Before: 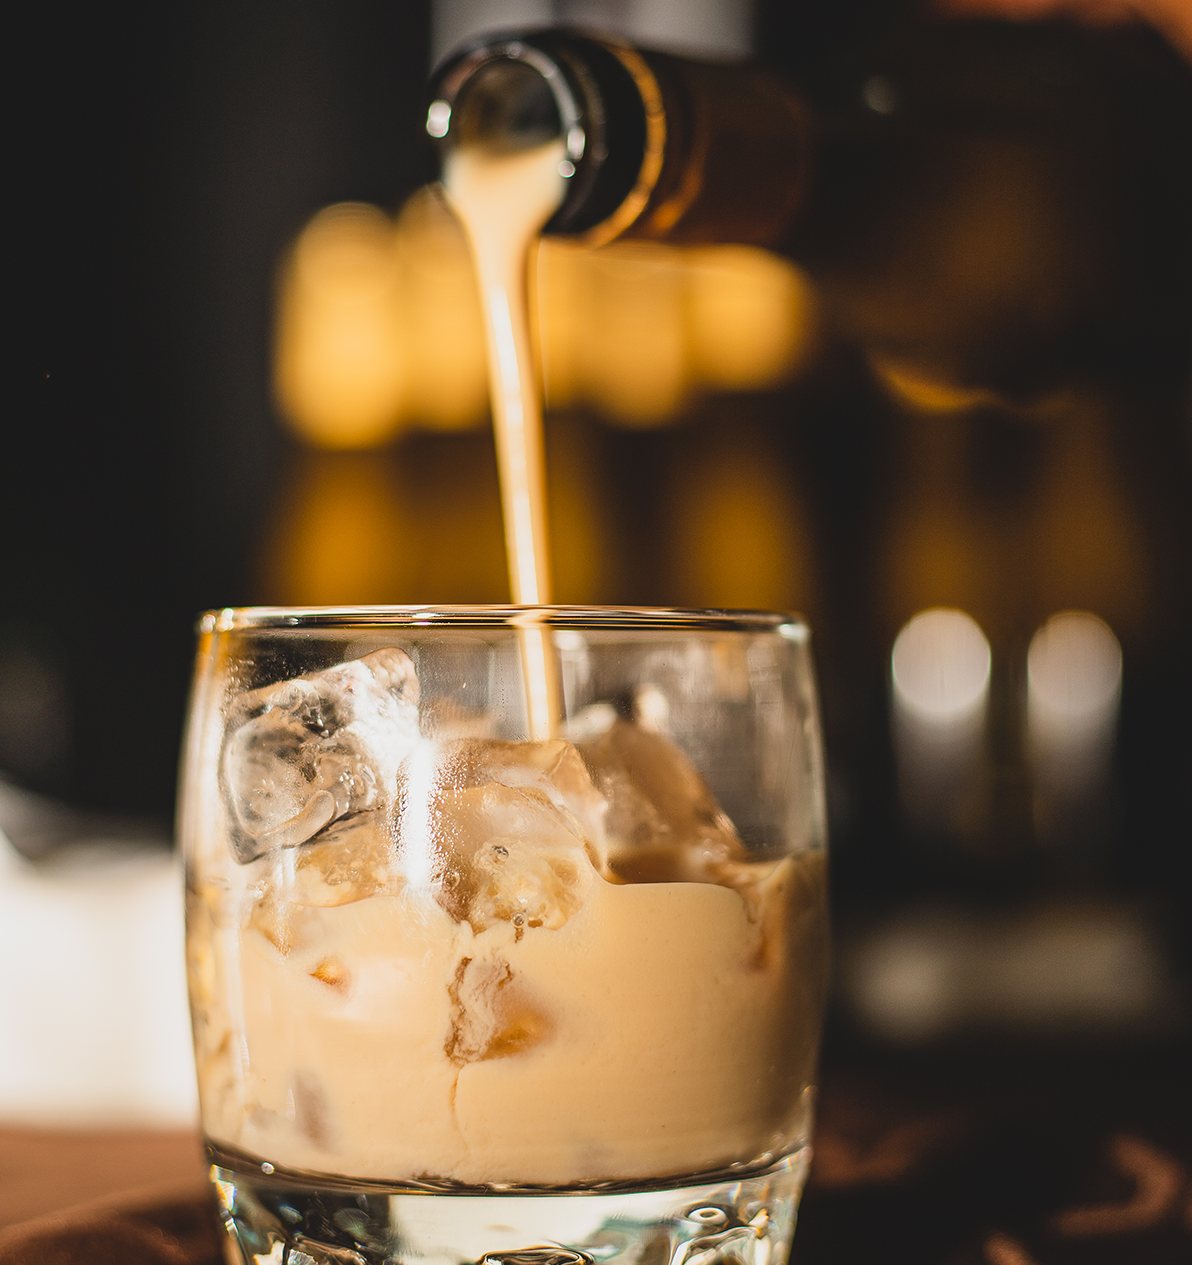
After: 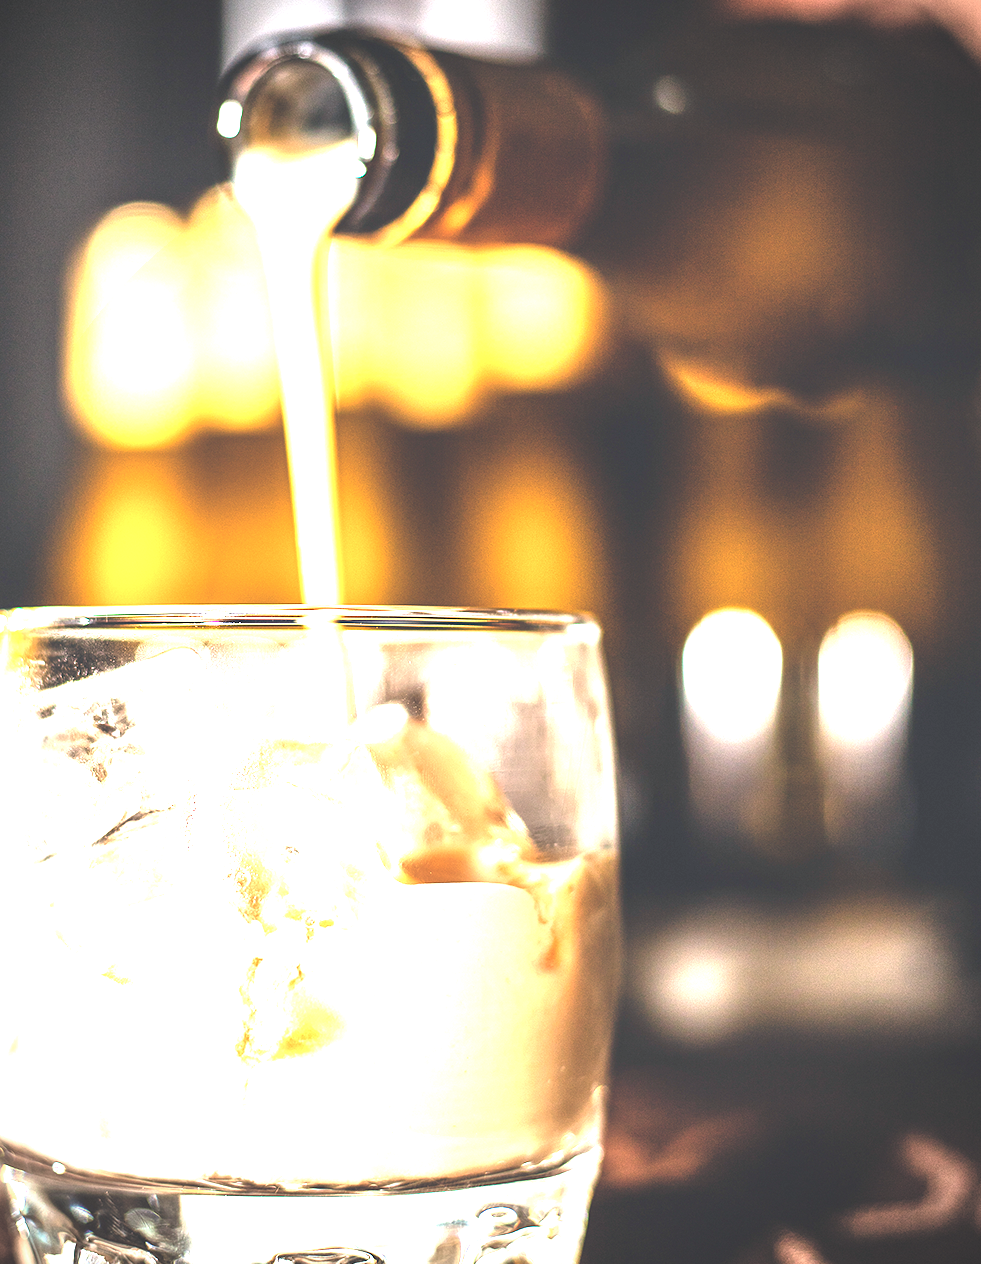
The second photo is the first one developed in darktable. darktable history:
color calibration: x 0.37, y 0.382, temperature 4316.98 K
crop: left 17.606%, bottom 0.038%
local contrast: highlights 104%, shadows 99%, detail 119%, midtone range 0.2
exposure: black level correction 0.001, exposure 2.63 EV, compensate exposure bias true, compensate highlight preservation false
color correction: highlights a* 3.06, highlights b* -1.54, shadows a* -0.091, shadows b* 2.58, saturation 0.976
vignetting: unbound false
